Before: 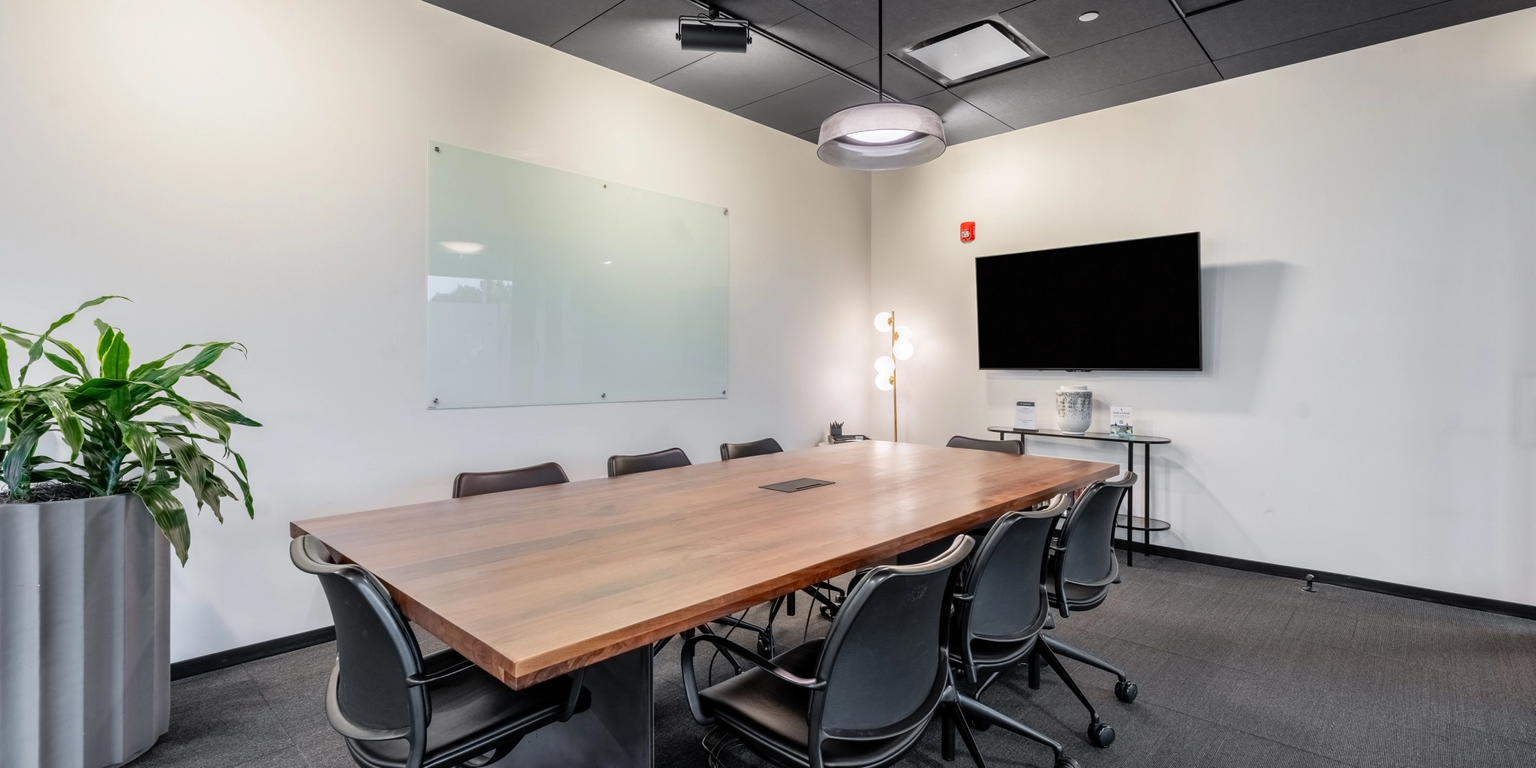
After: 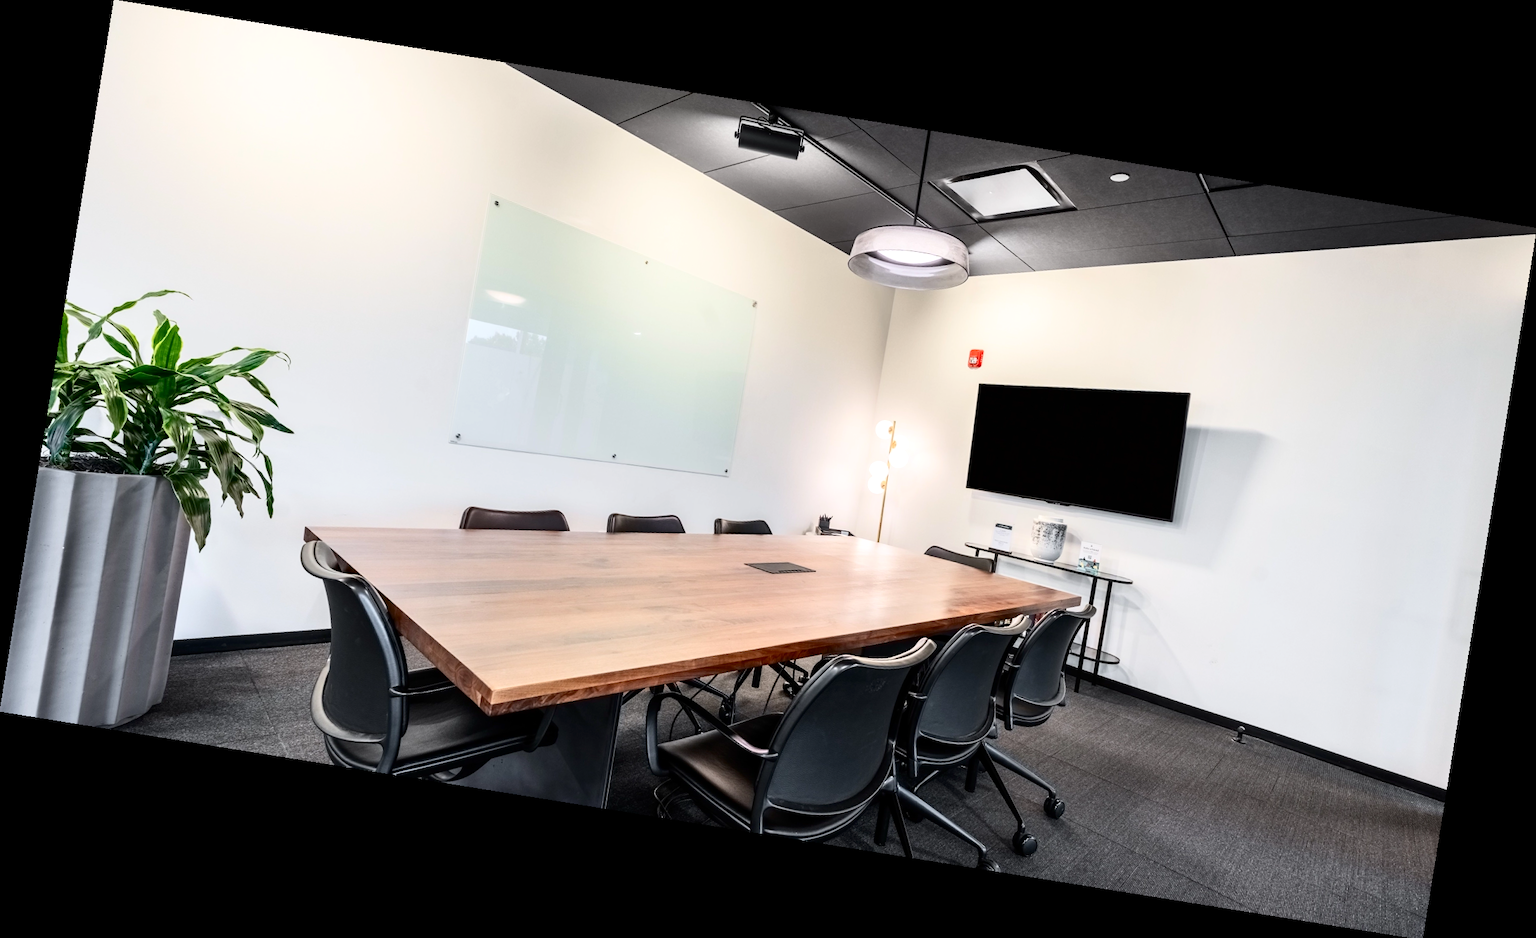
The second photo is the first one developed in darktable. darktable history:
contrast brightness saturation: contrast 0.28
rotate and perspective: rotation 9.12°, automatic cropping off
exposure: exposure 0.2 EV, compensate highlight preservation false
